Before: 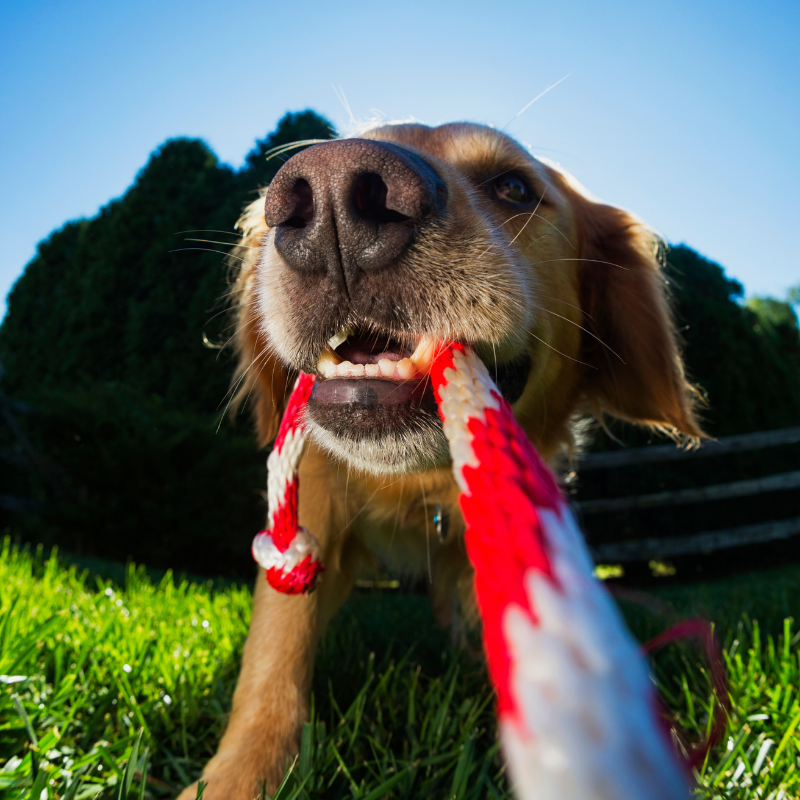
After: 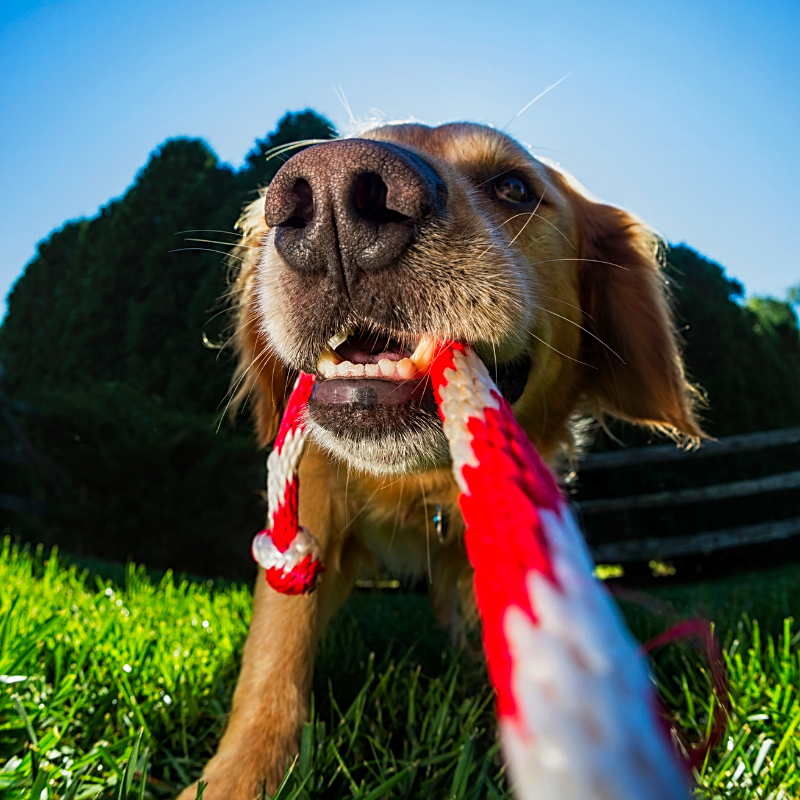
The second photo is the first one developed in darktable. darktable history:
sharpen: on, module defaults
contrast brightness saturation: saturation 0.13
local contrast: on, module defaults
